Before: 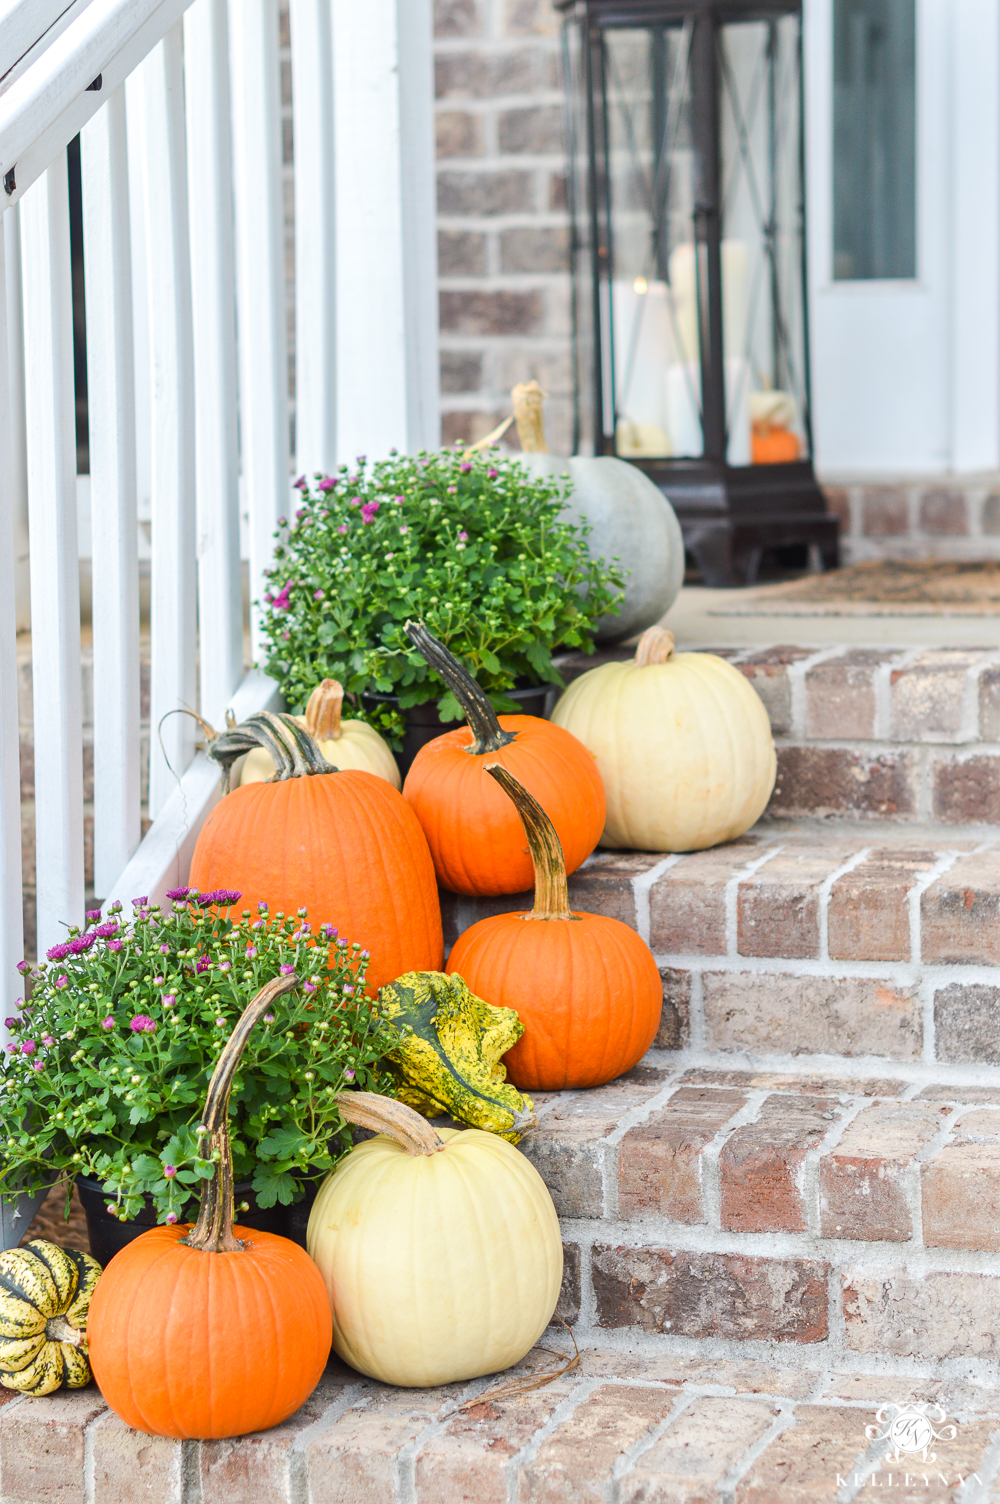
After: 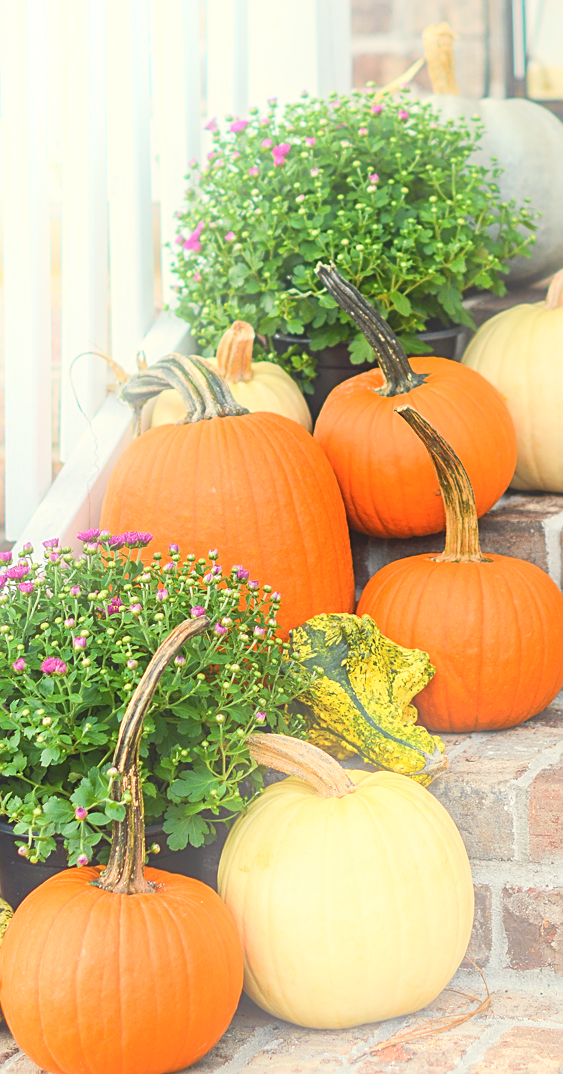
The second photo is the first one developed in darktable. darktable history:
white balance: red 1.029, blue 0.92
crop: left 8.966%, top 23.852%, right 34.699%, bottom 4.703%
sharpen: on, module defaults
bloom: on, module defaults
